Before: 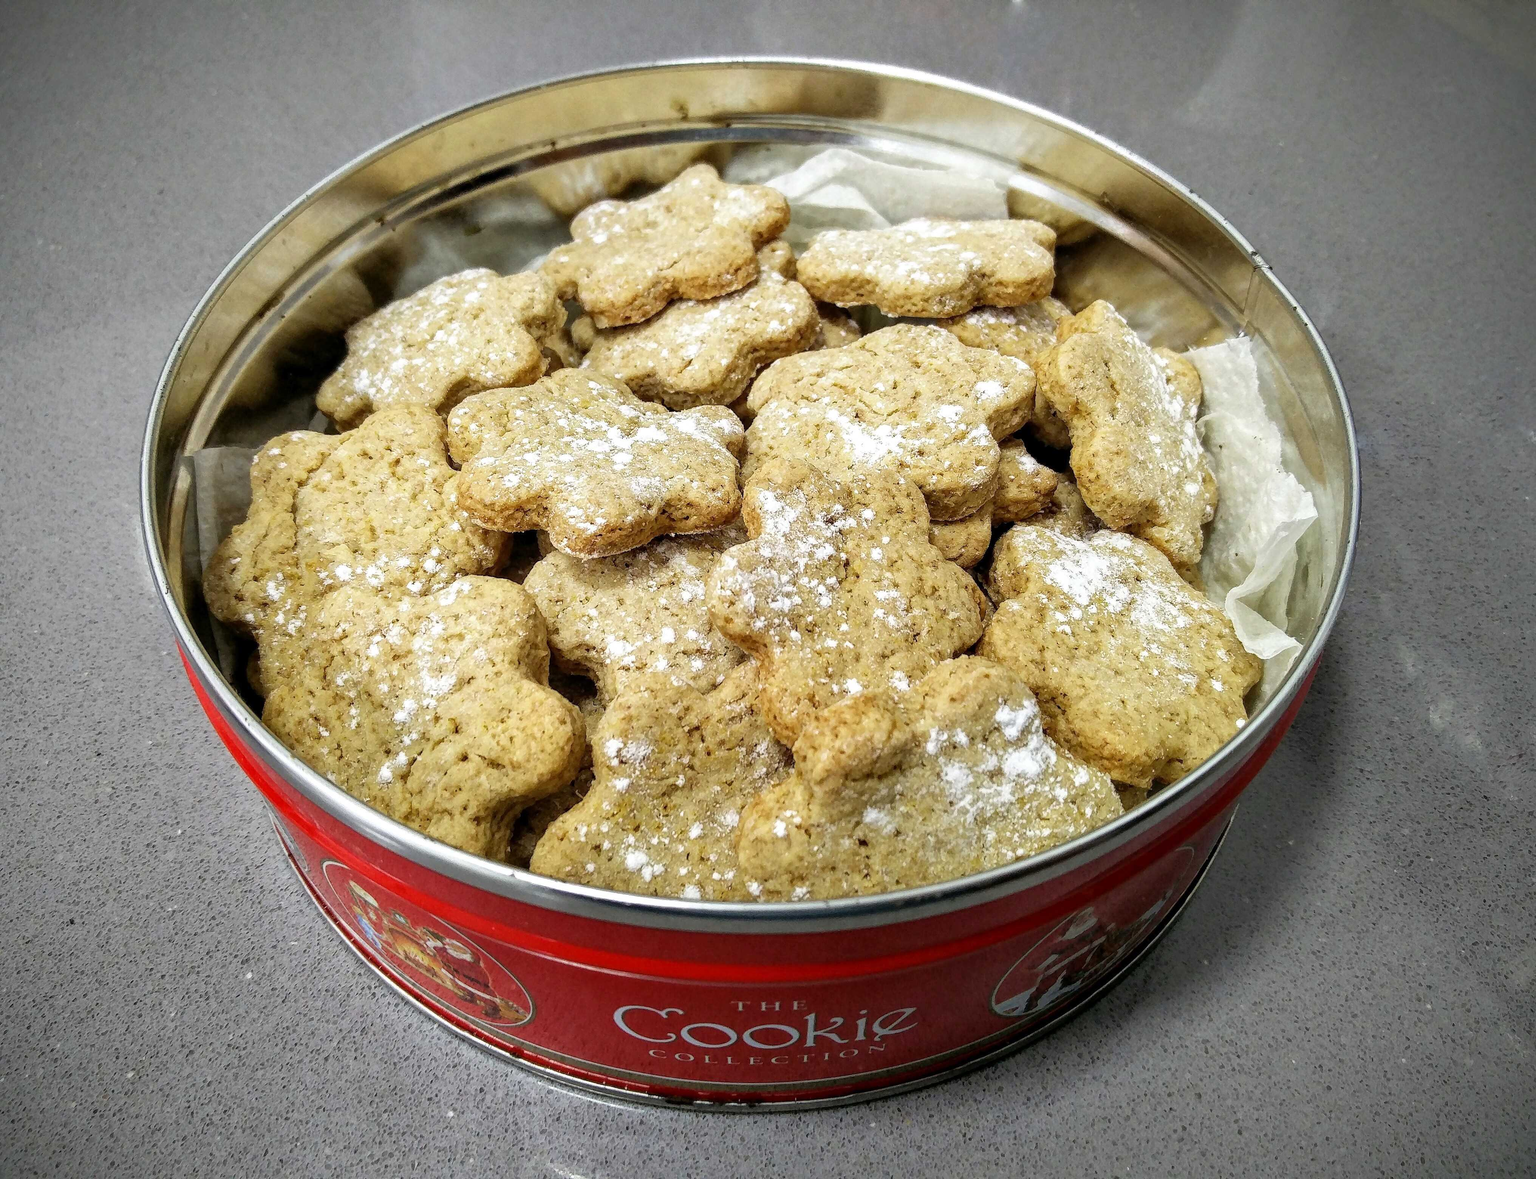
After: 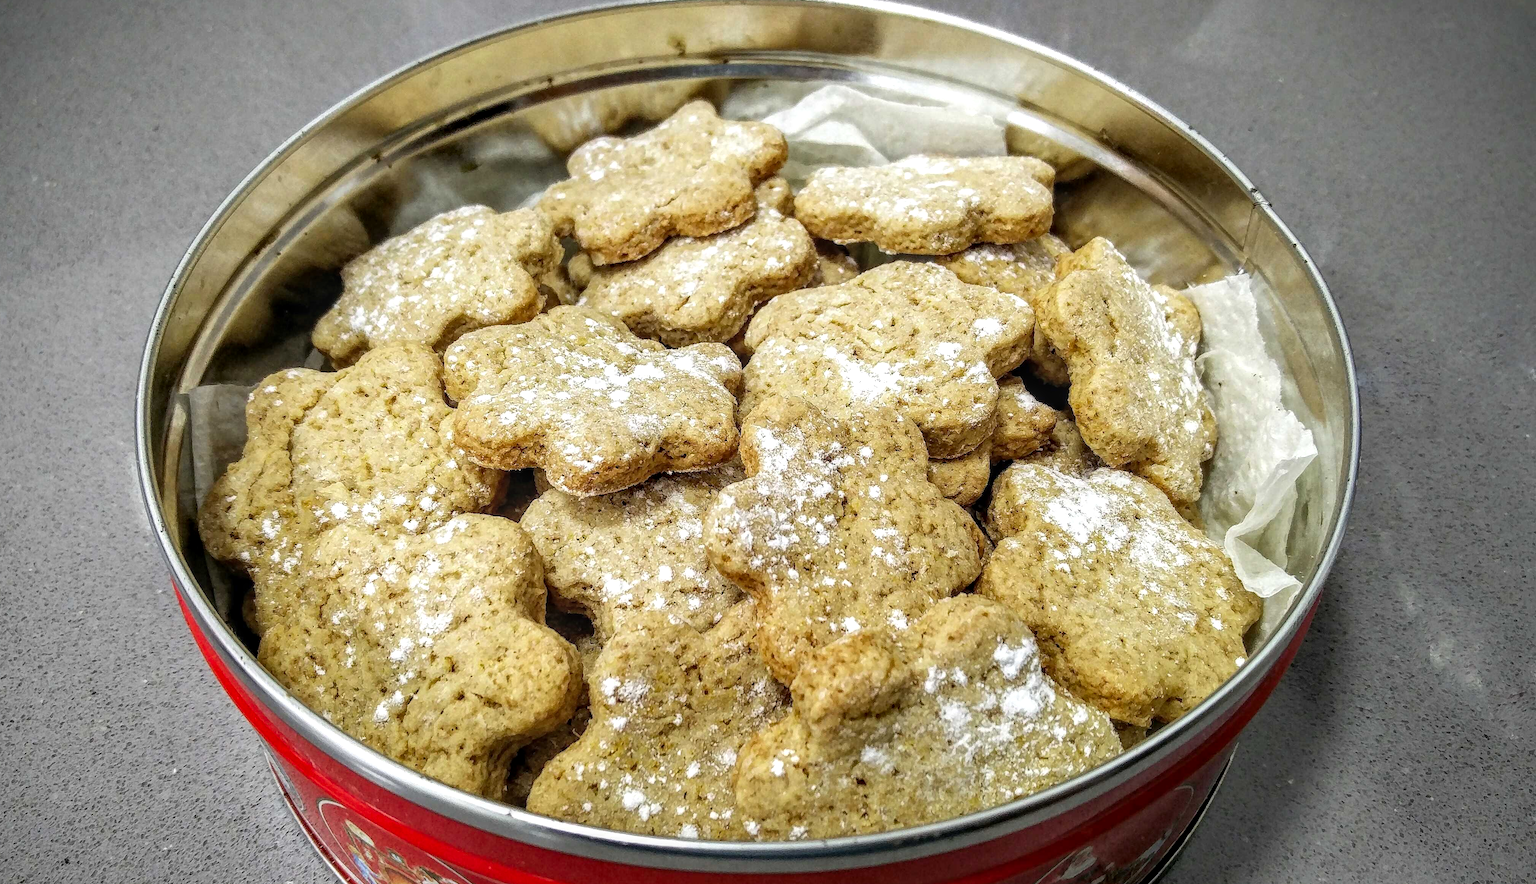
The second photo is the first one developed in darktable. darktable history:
crop: left 0.387%, top 5.469%, bottom 19.809%
local contrast: on, module defaults
sharpen: radius 5.325, amount 0.312, threshold 26.433
vibrance: on, module defaults
